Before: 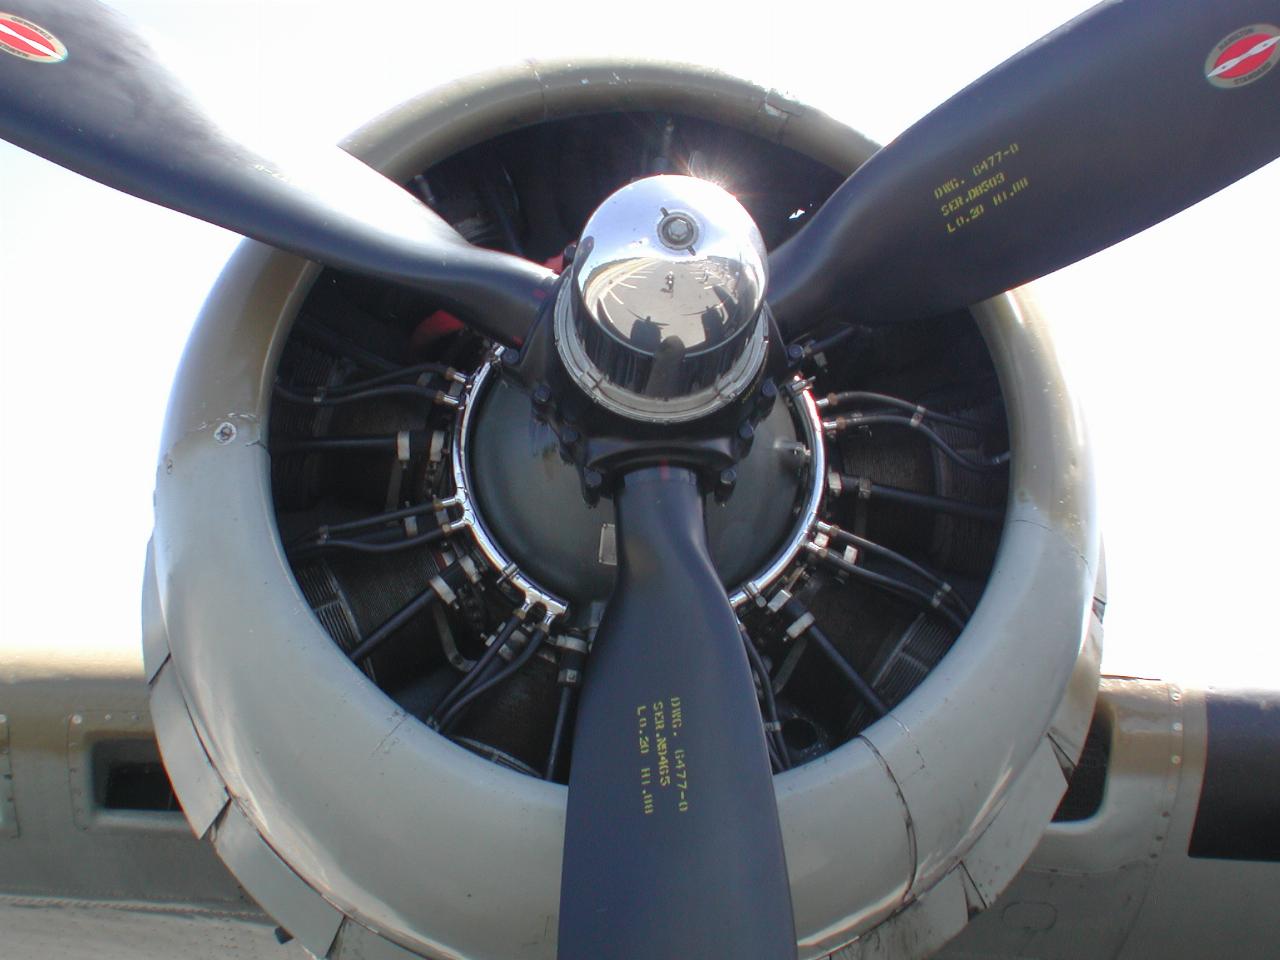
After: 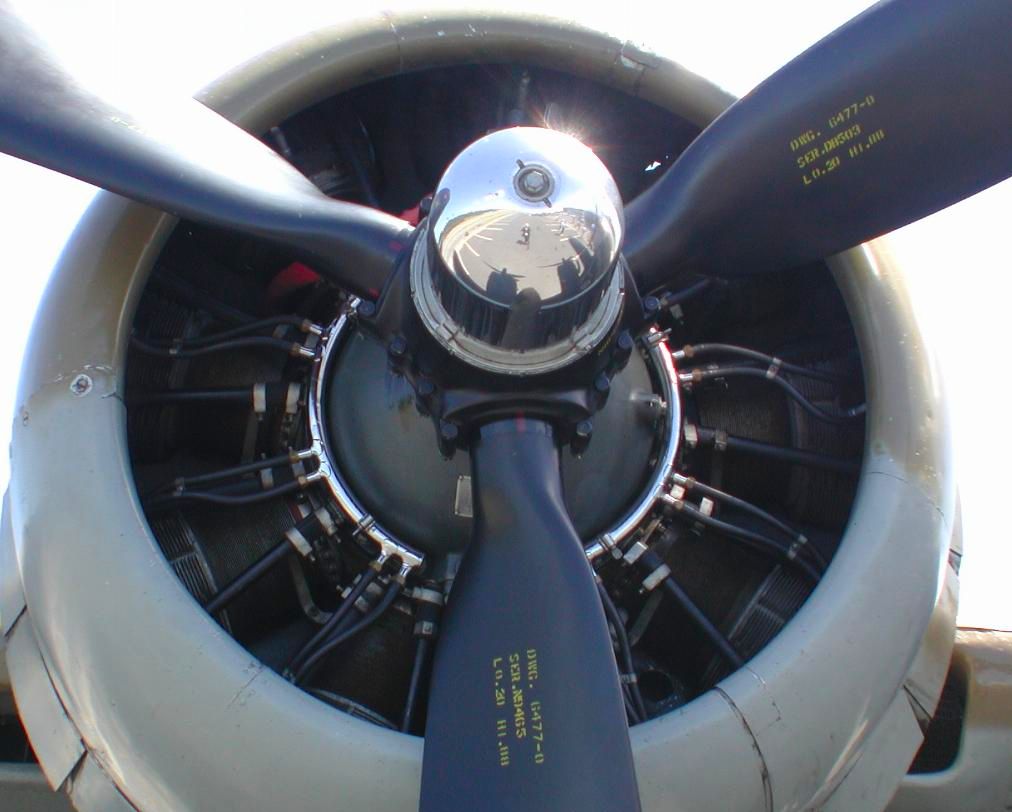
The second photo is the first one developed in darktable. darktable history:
contrast brightness saturation: contrast 0.088, saturation 0.268
crop: left 11.301%, top 5.055%, right 9.56%, bottom 10.299%
